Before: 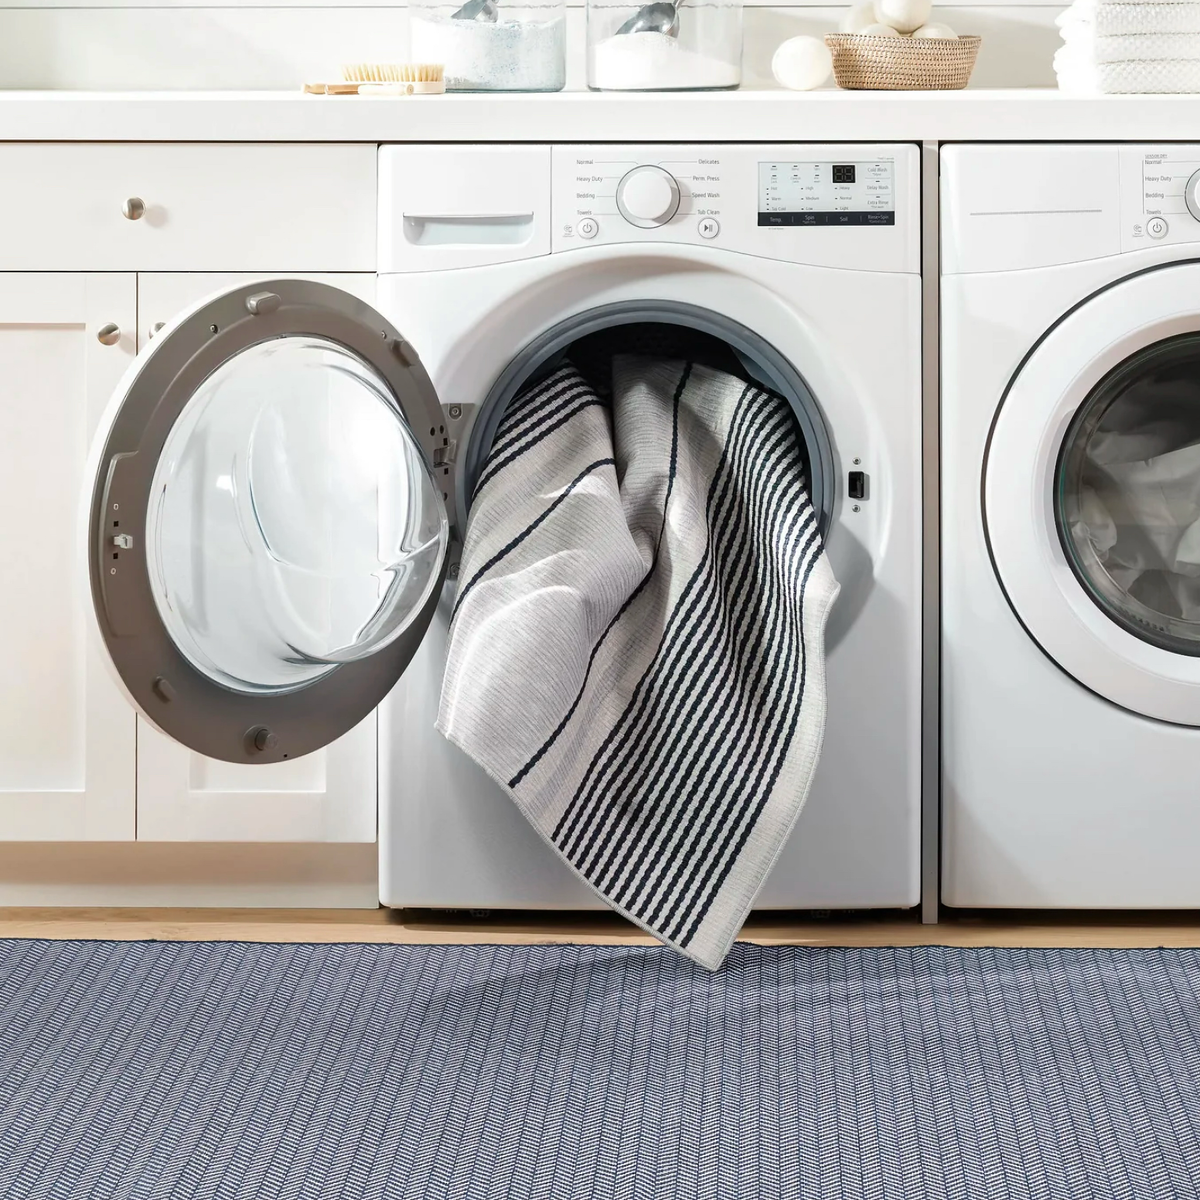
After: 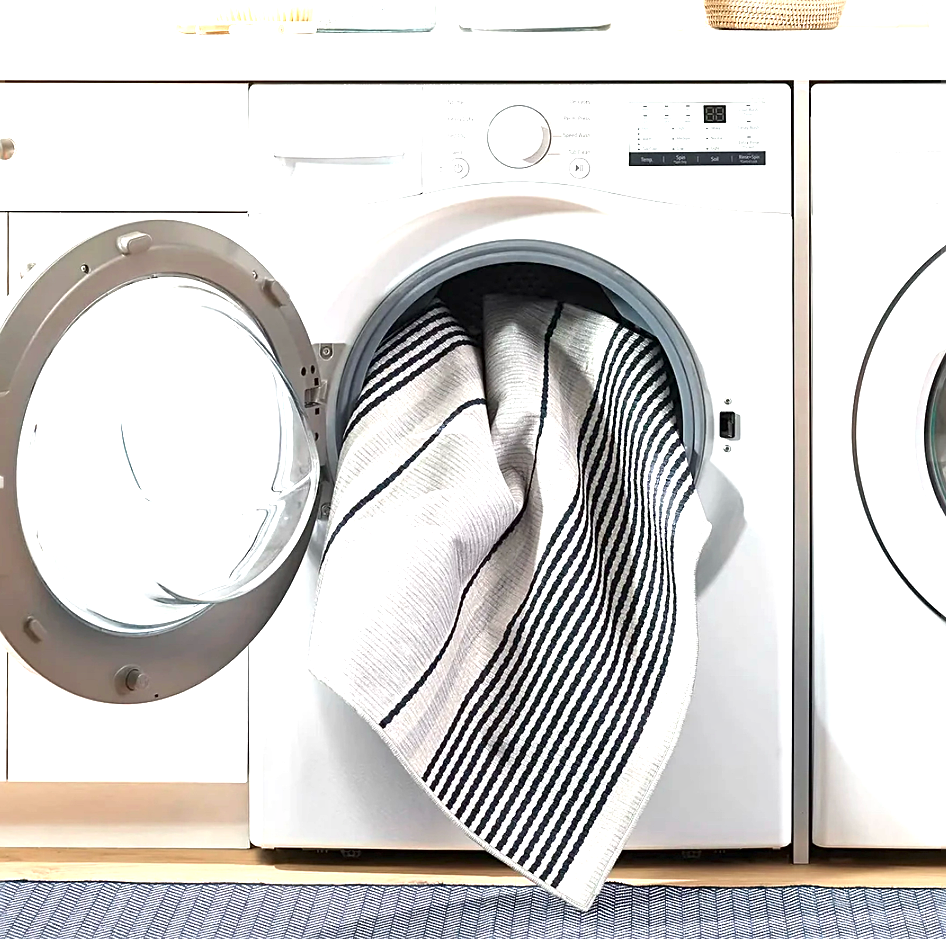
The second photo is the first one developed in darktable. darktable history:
exposure: black level correction 0, exposure 1.095 EV, compensate highlight preservation false
crop and rotate: left 10.758%, top 5.011%, right 10.347%, bottom 16.69%
sharpen: on, module defaults
local contrast: mode bilateral grid, contrast 19, coarseness 50, detail 120%, midtone range 0.2
